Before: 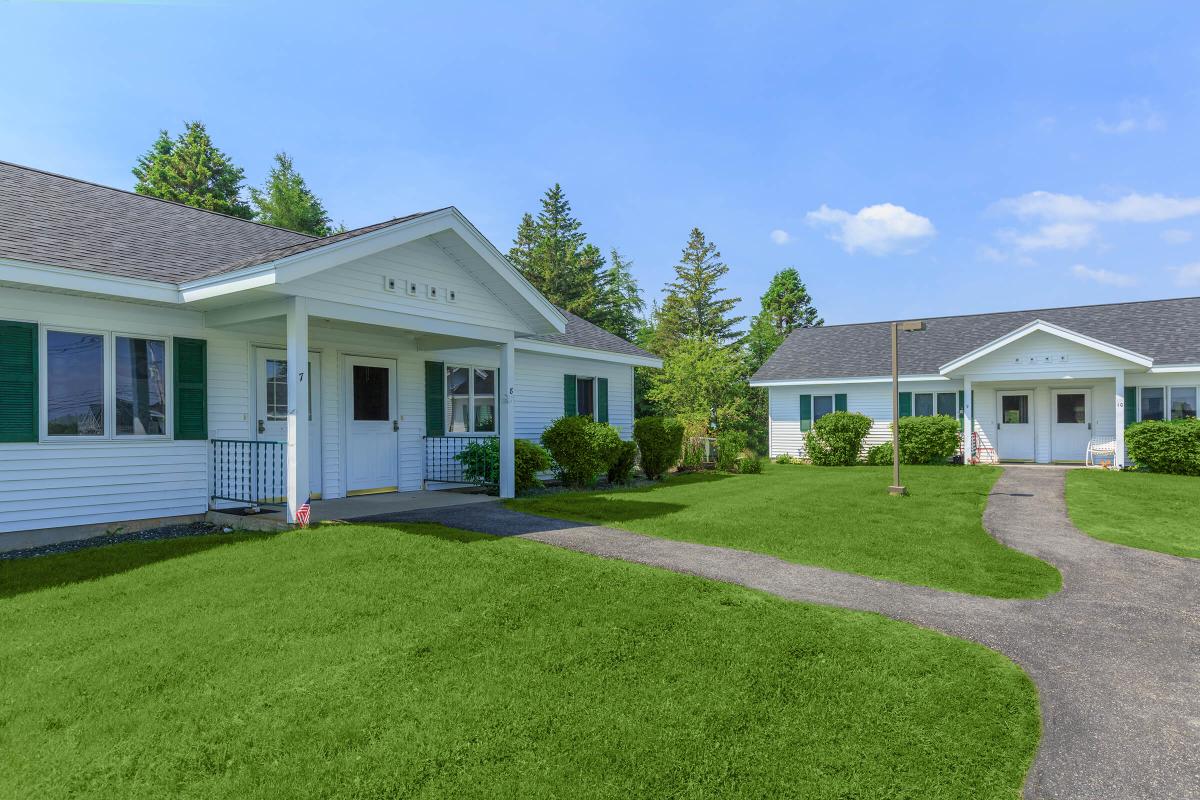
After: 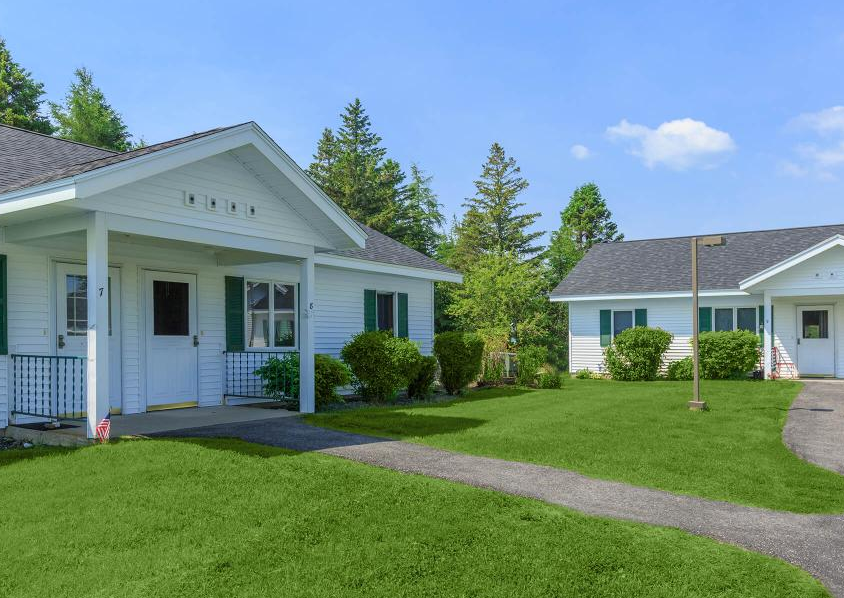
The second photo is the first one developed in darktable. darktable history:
shadows and highlights: radius 331.3, shadows 54.76, highlights -99.96, compress 94.41%, soften with gaussian
tone equalizer: on, module defaults
crop and rotate: left 16.694%, top 10.704%, right 12.915%, bottom 14.429%
